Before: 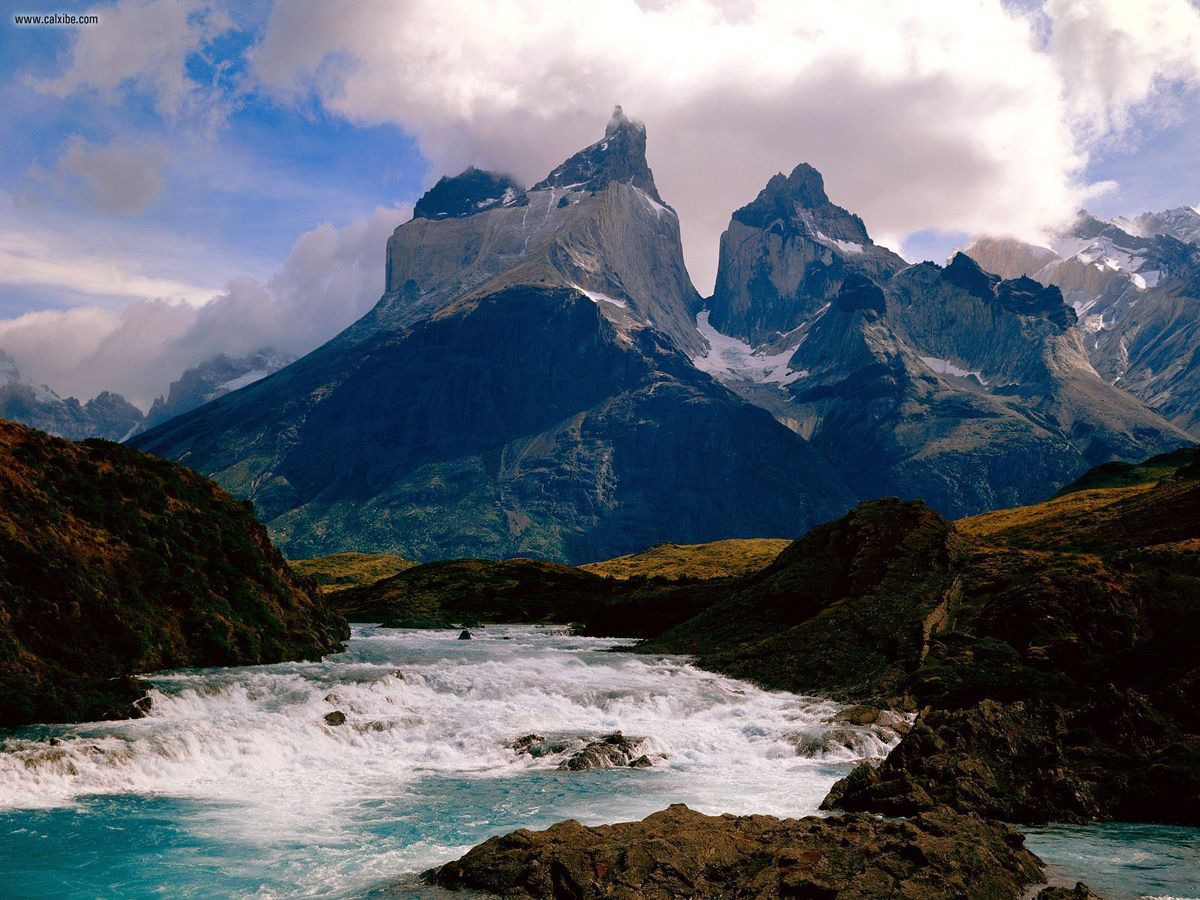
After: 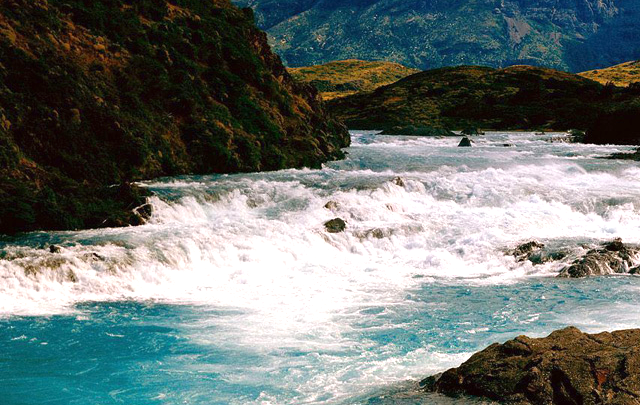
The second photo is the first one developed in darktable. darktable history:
exposure: black level correction 0, exposure 0.7 EV, compensate exposure bias true, compensate highlight preservation false
crop and rotate: top 54.778%, right 46.61%, bottom 0.159%
